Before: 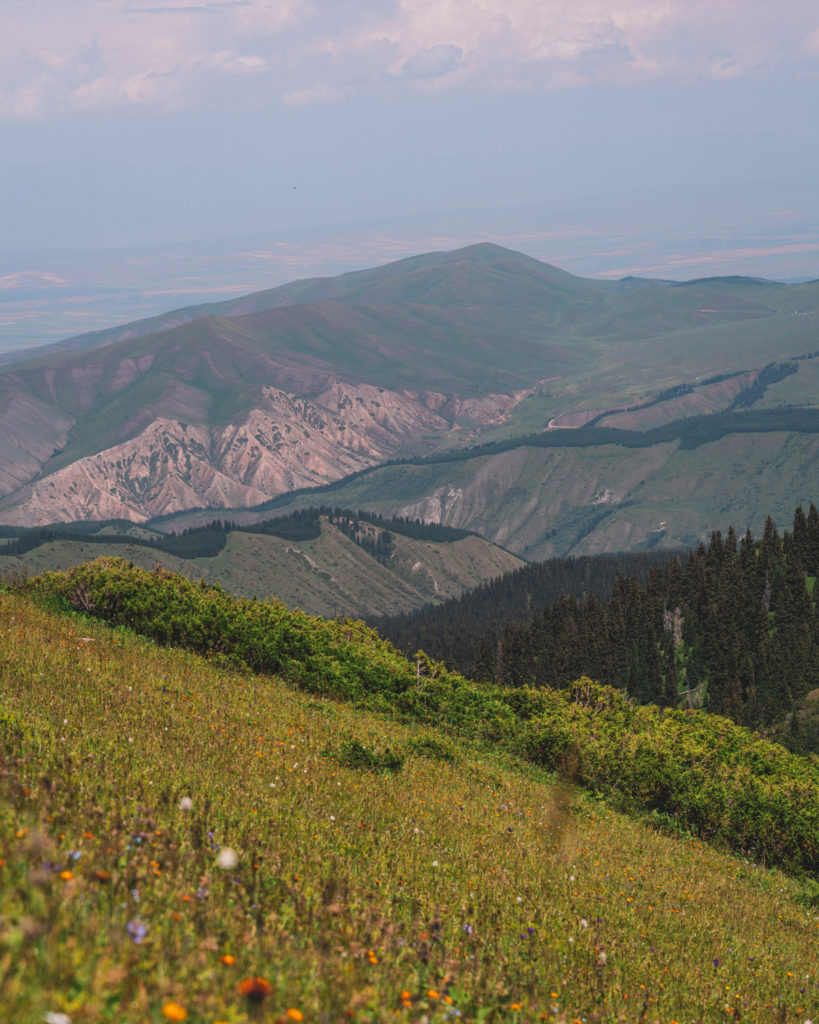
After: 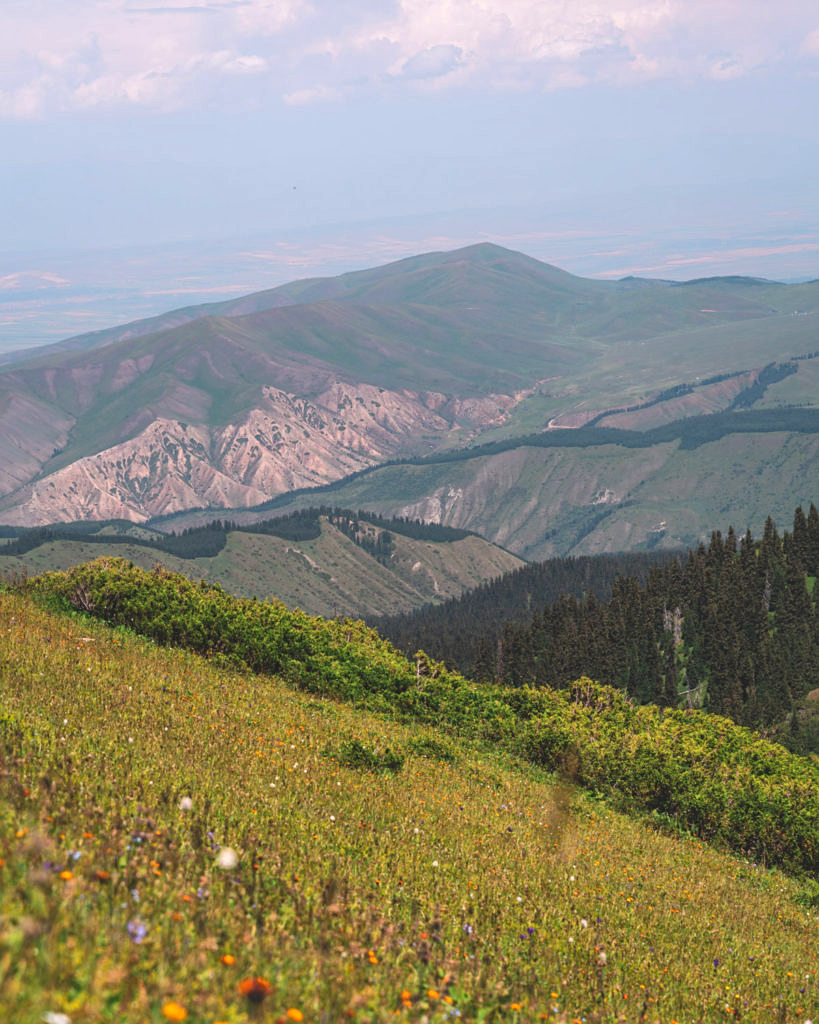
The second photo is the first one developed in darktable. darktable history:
shadows and highlights: shadows 25, highlights -25
exposure: exposure 0.515 EV, compensate highlight preservation false
sharpen: amount 0.2
